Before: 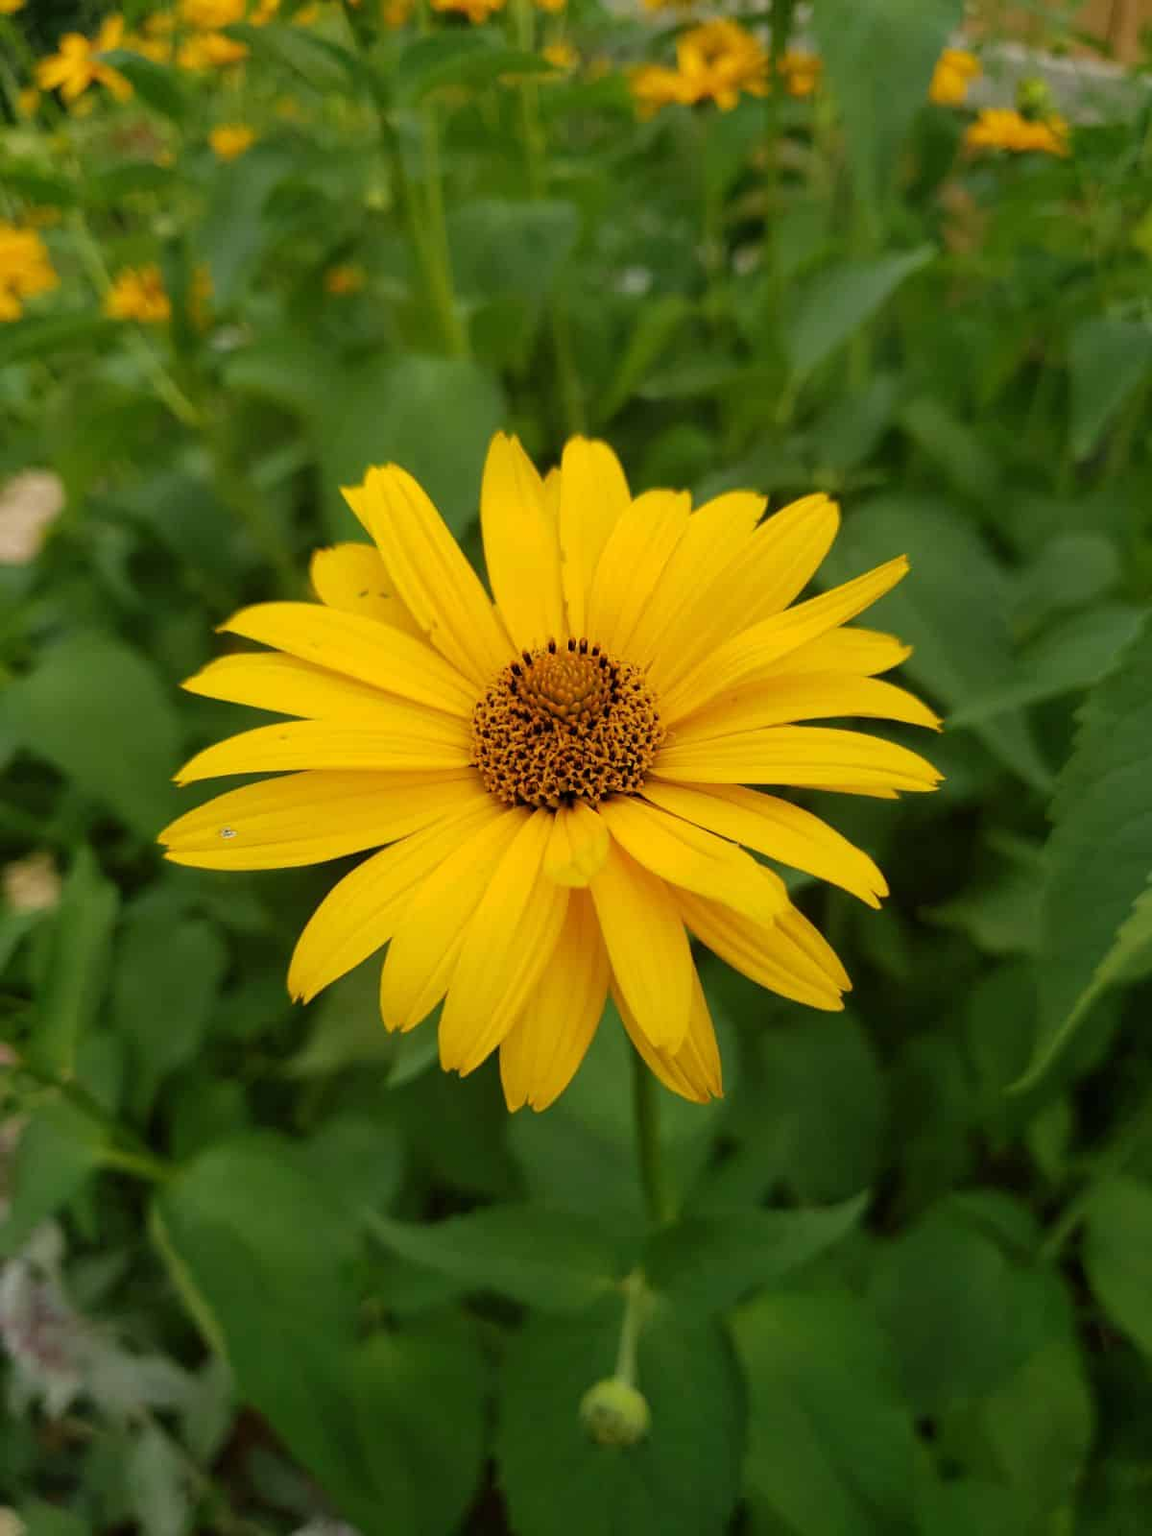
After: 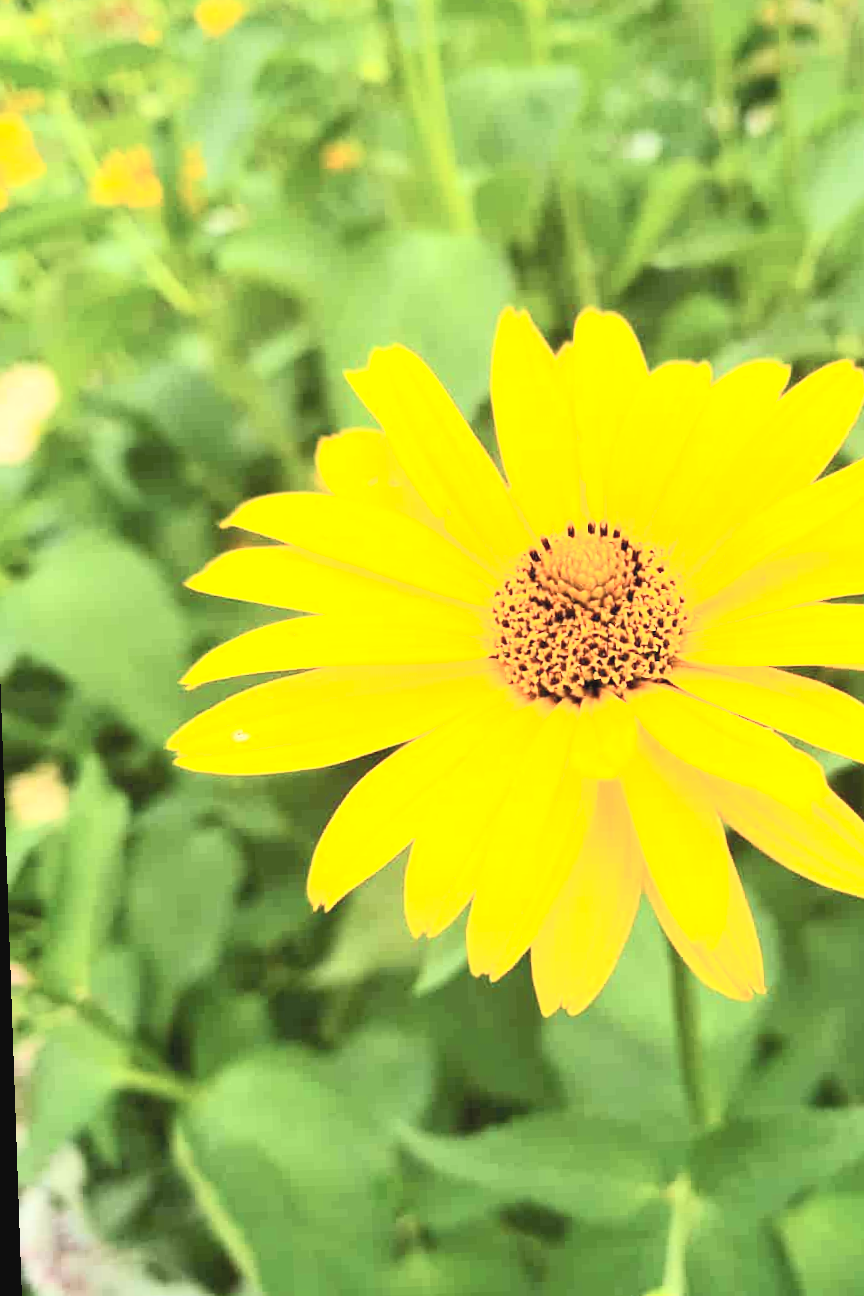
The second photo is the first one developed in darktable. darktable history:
crop: top 5.803%, right 27.864%, bottom 5.804%
contrast brightness saturation: contrast 0.39, brightness 0.53
exposure: black level correction 0, exposure 1.3 EV, compensate exposure bias true, compensate highlight preservation false
rotate and perspective: rotation -2°, crop left 0.022, crop right 0.978, crop top 0.049, crop bottom 0.951
